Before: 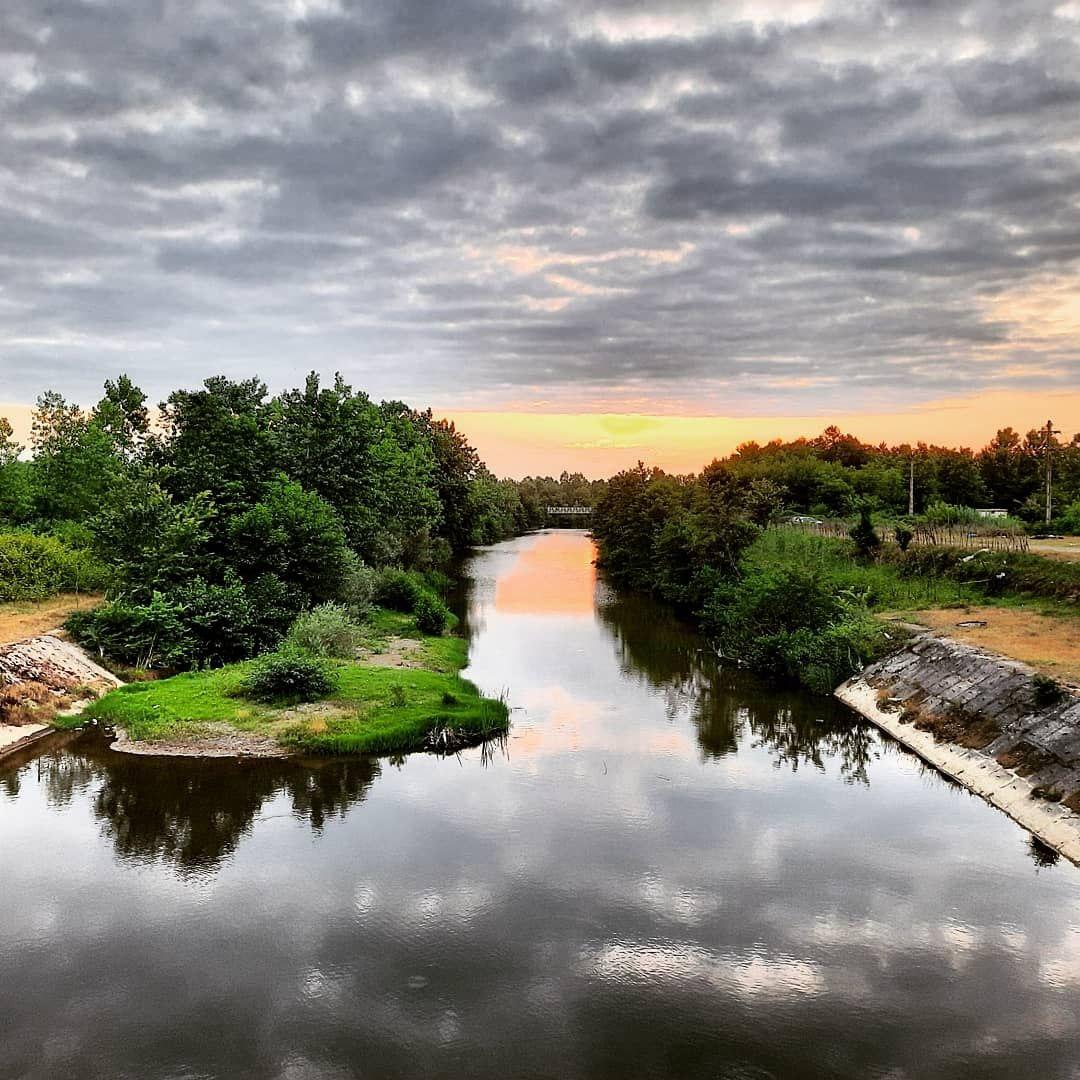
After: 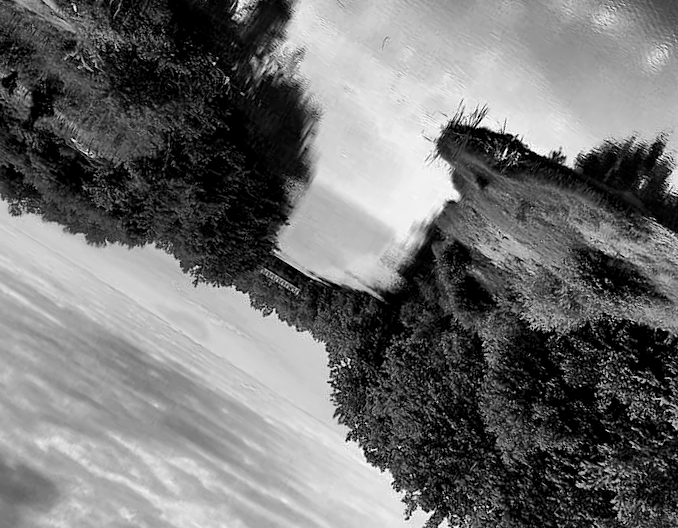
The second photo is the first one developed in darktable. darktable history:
color calibration: output gray [0.246, 0.254, 0.501, 0], illuminant as shot in camera, x 0.358, y 0.373, temperature 4628.91 K, saturation algorithm version 1 (2020)
crop and rotate: angle 148.5°, left 9.143%, top 15.609%, right 4.44%, bottom 17.04%
exposure: black level correction 0.002, compensate highlight preservation false
tone equalizer: edges refinement/feathering 500, mask exposure compensation -1.57 EV, preserve details no
local contrast: highlights 106%, shadows 100%, detail 119%, midtone range 0.2
shadows and highlights: shadows 37.5, highlights -27.05, soften with gaussian
